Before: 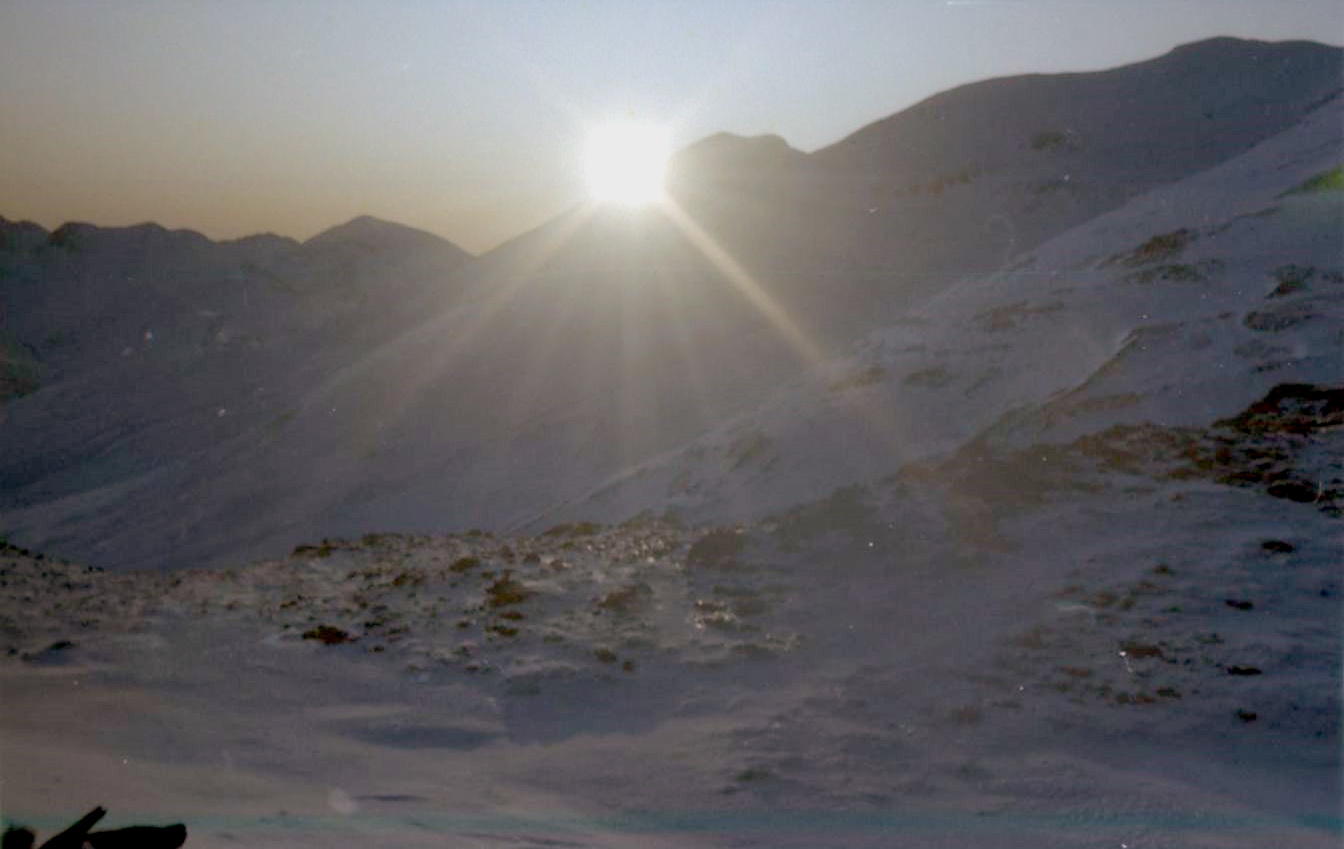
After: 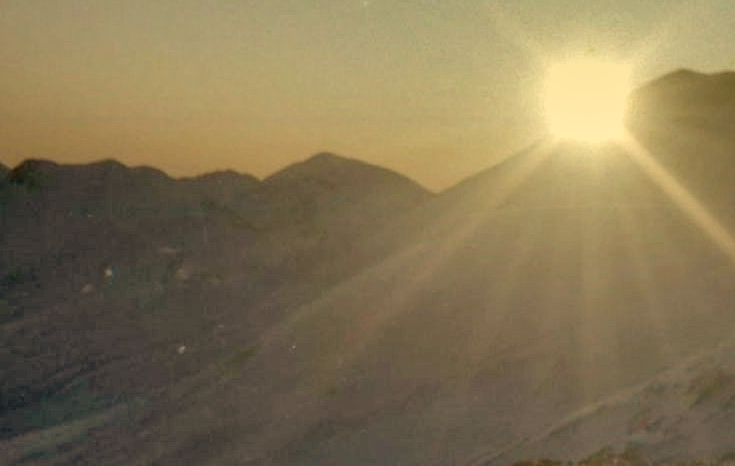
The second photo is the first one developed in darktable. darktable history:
contrast brightness saturation: contrast 0.04, saturation 0.16
local contrast: on, module defaults
shadows and highlights: radius 108.52, shadows 40.68, highlights -72.88, low approximation 0.01, soften with gaussian
crop and rotate: left 3.047%, top 7.509%, right 42.236%, bottom 37.598%
white balance: red 1.08, blue 0.791
